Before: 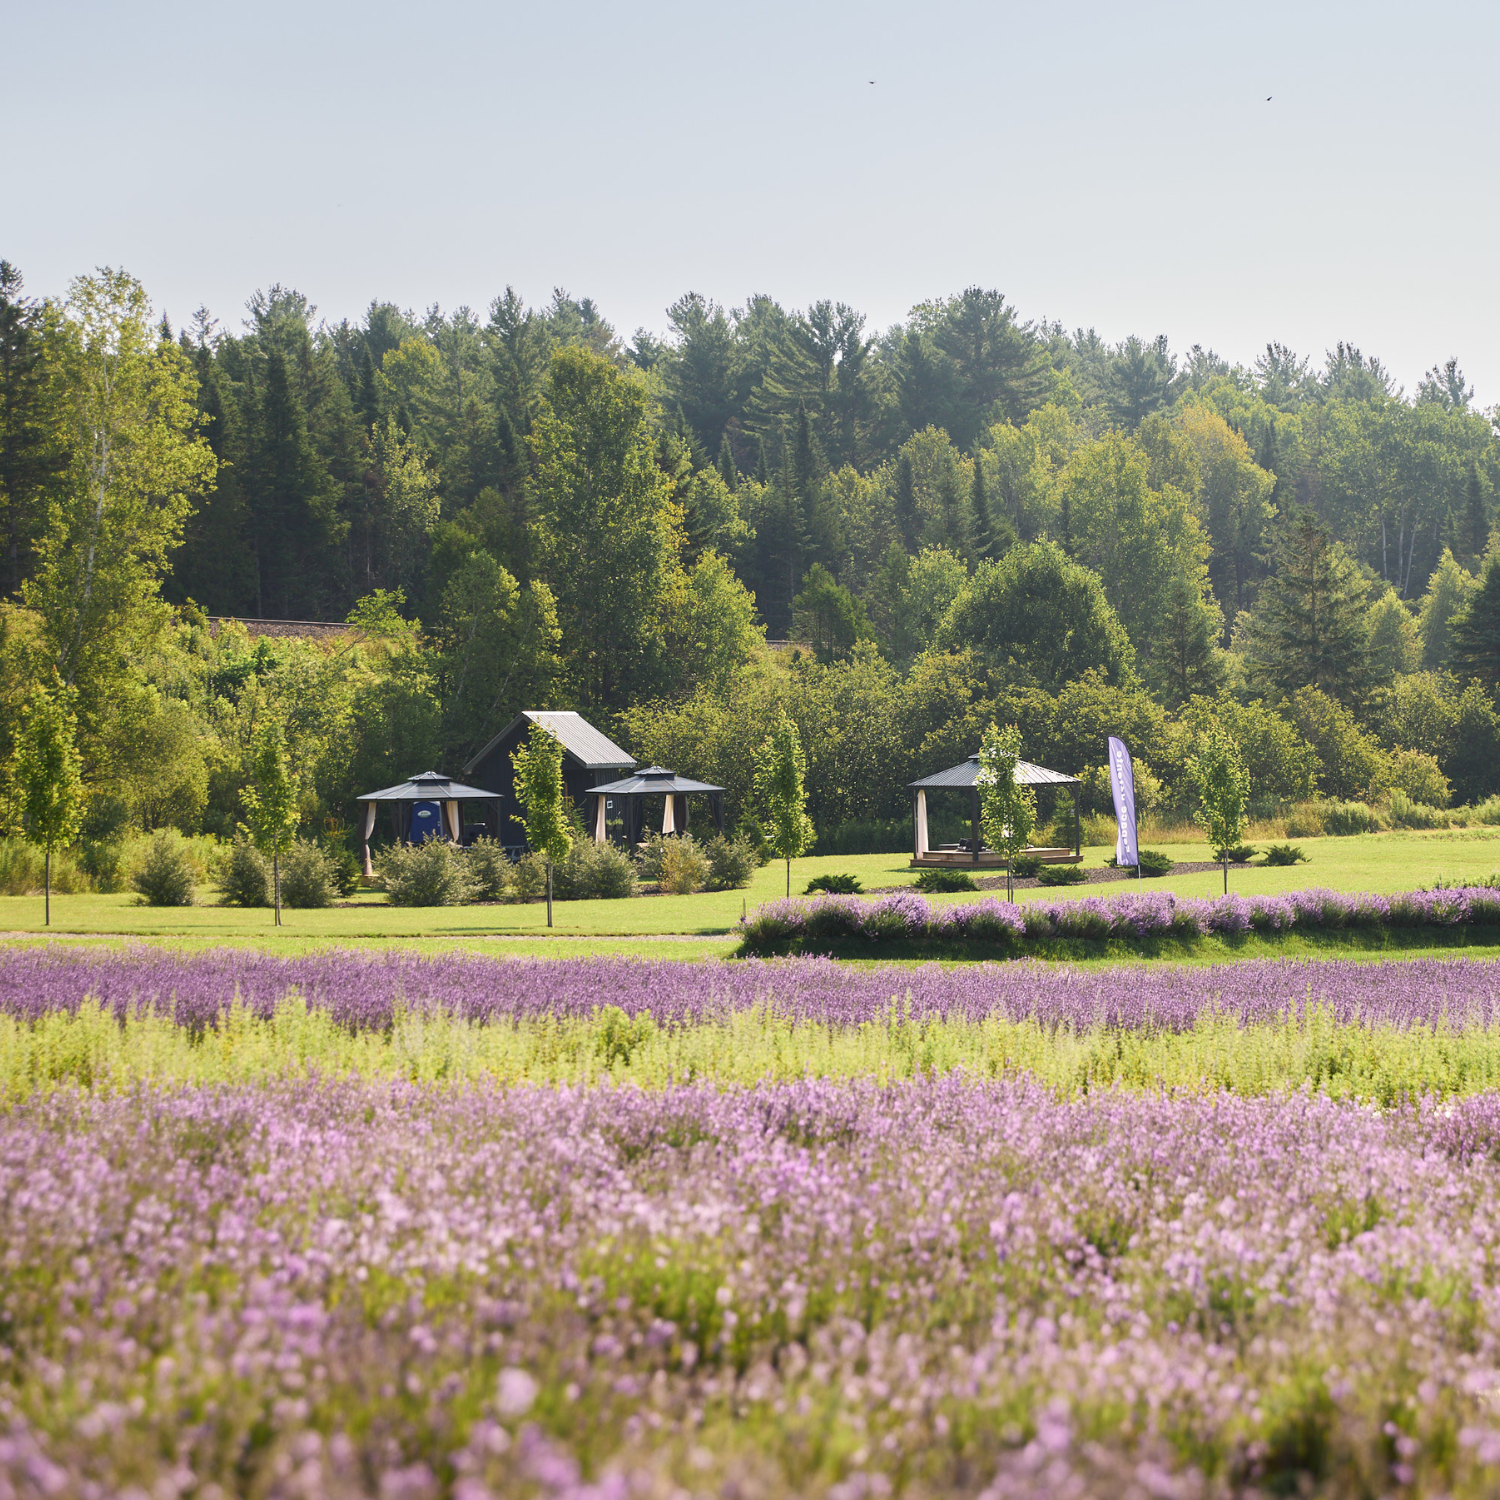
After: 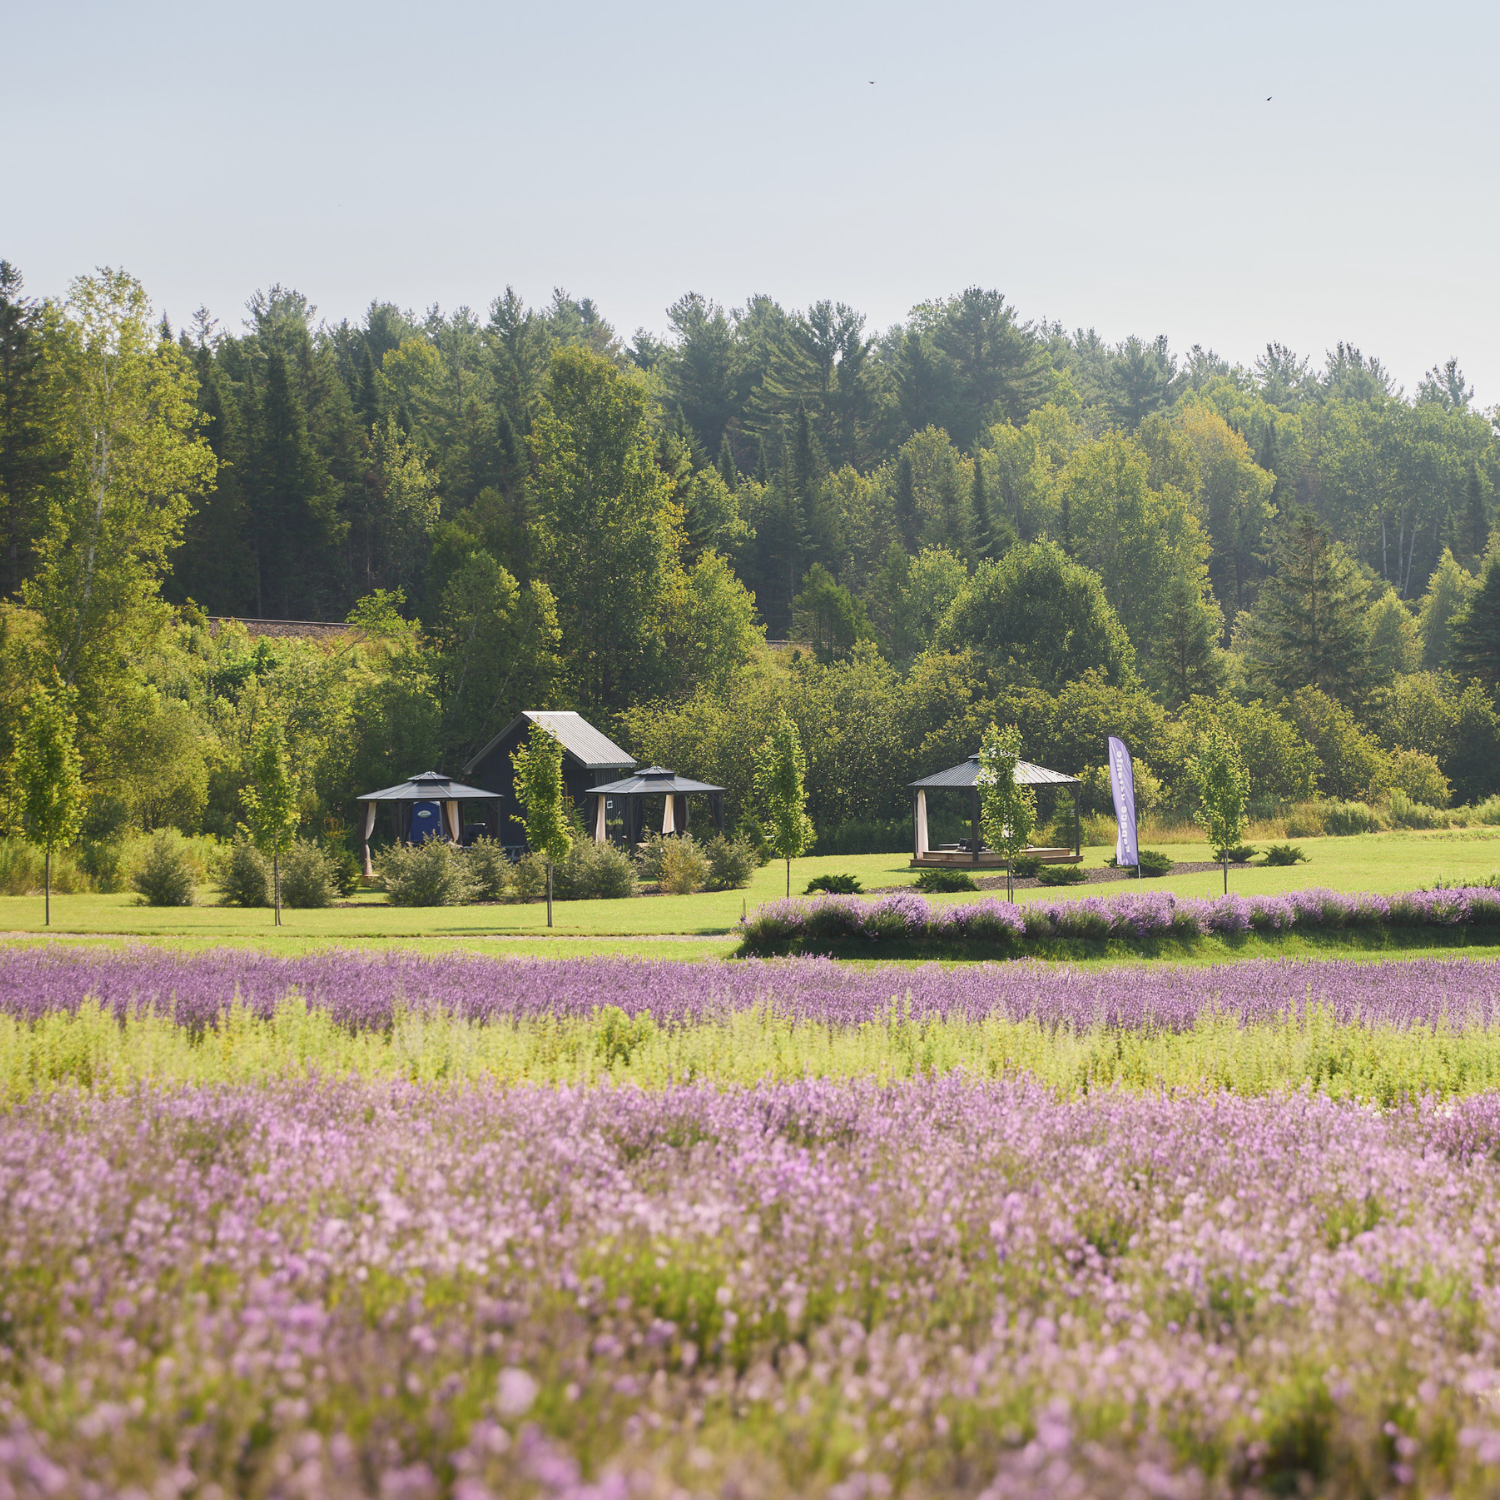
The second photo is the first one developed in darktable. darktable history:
contrast equalizer: y [[0.6 ×6], [0.55 ×6], [0 ×6], [0 ×6], [0 ×6]], mix -0.294
